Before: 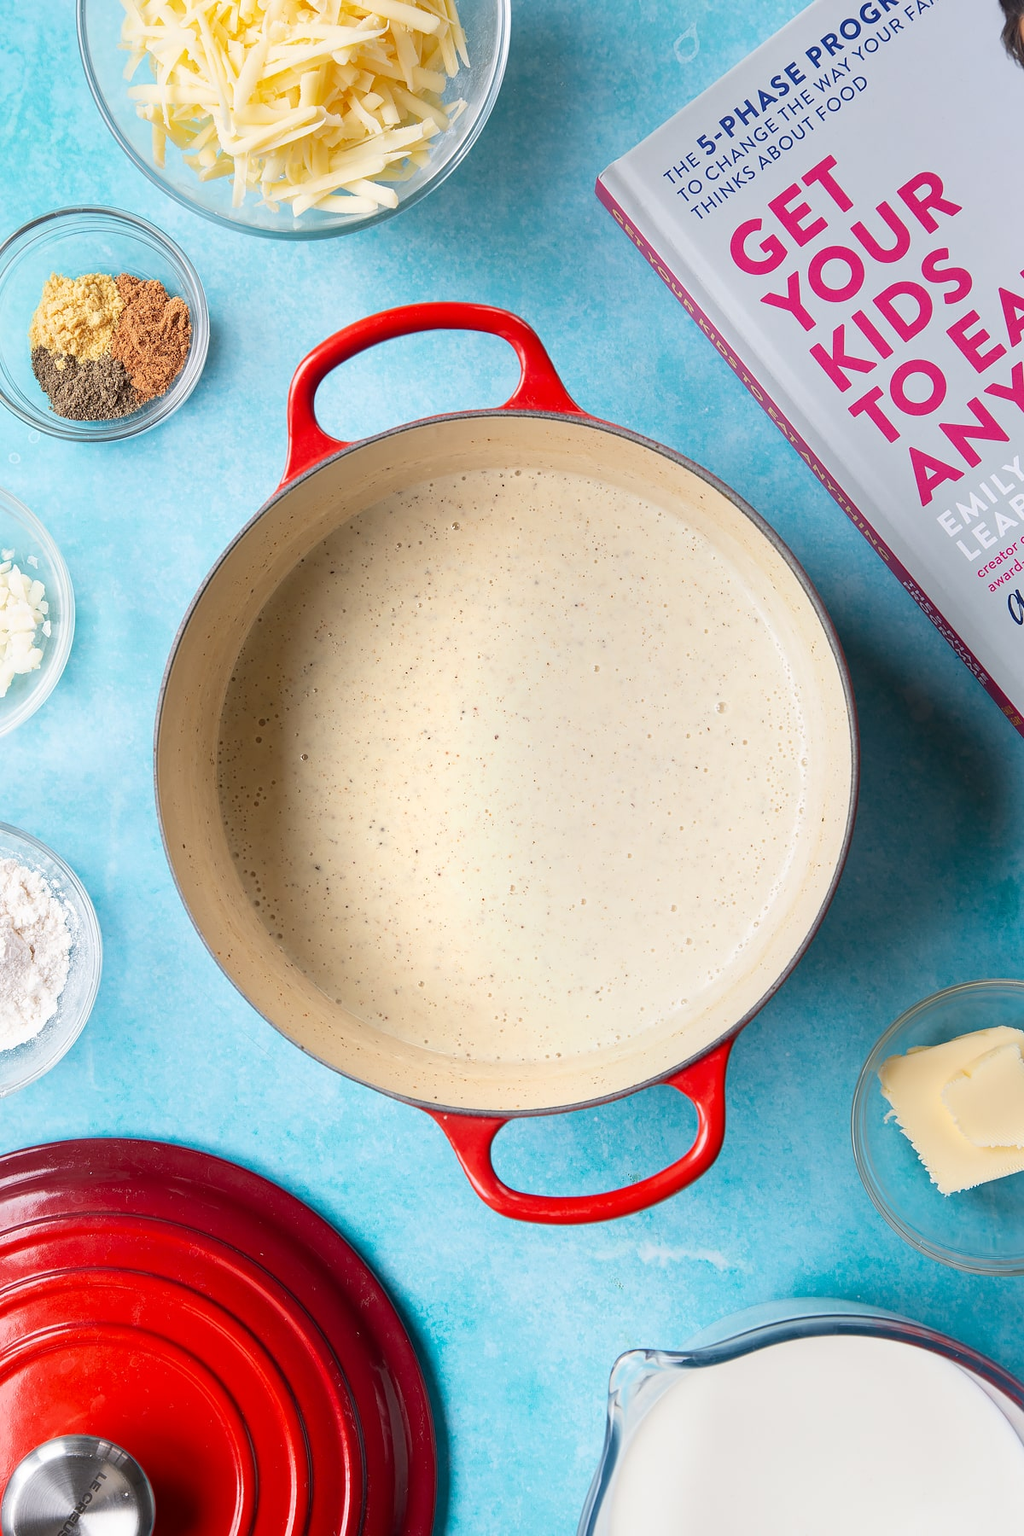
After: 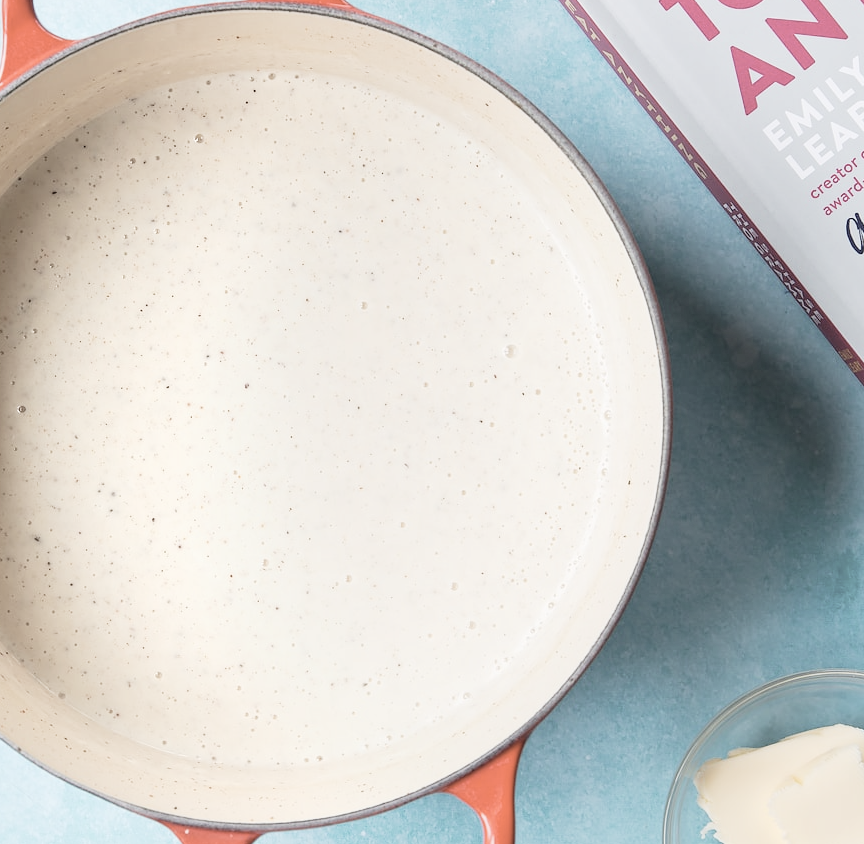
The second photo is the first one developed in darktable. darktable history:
crop and rotate: left 27.942%, top 26.58%, bottom 26.479%
contrast brightness saturation: brightness 0.182, saturation -0.51
exposure: black level correction 0.002, compensate exposure bias true, compensate highlight preservation false
color correction: highlights b* -0.045
tone curve: curves: ch0 [(0, 0.028) (0.138, 0.156) (0.468, 0.516) (0.754, 0.823) (1, 1)], preserve colors none
contrast equalizer: y [[0.511, 0.558, 0.631, 0.632, 0.559, 0.512], [0.5 ×6], [0.507, 0.559, 0.627, 0.644, 0.647, 0.647], [0 ×6], [0 ×6]], mix 0.165
